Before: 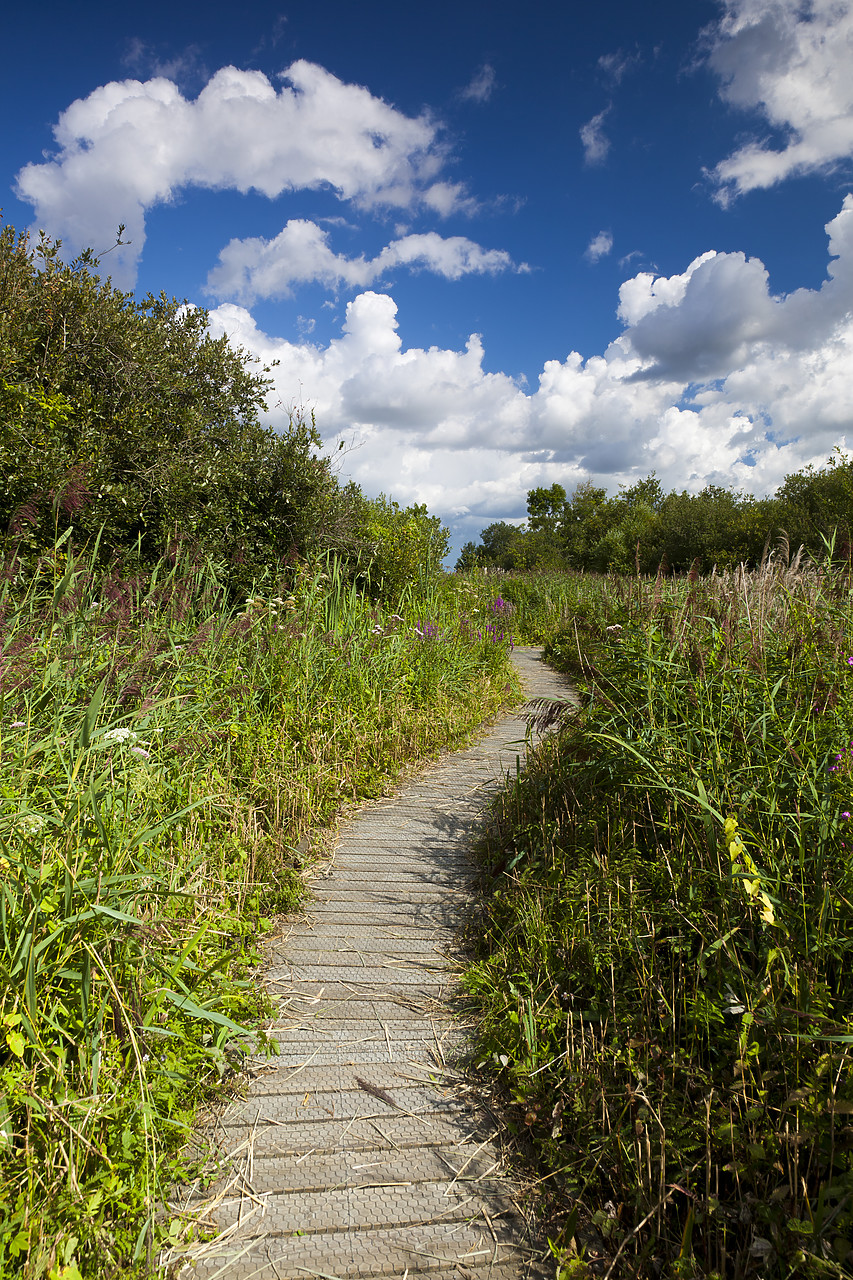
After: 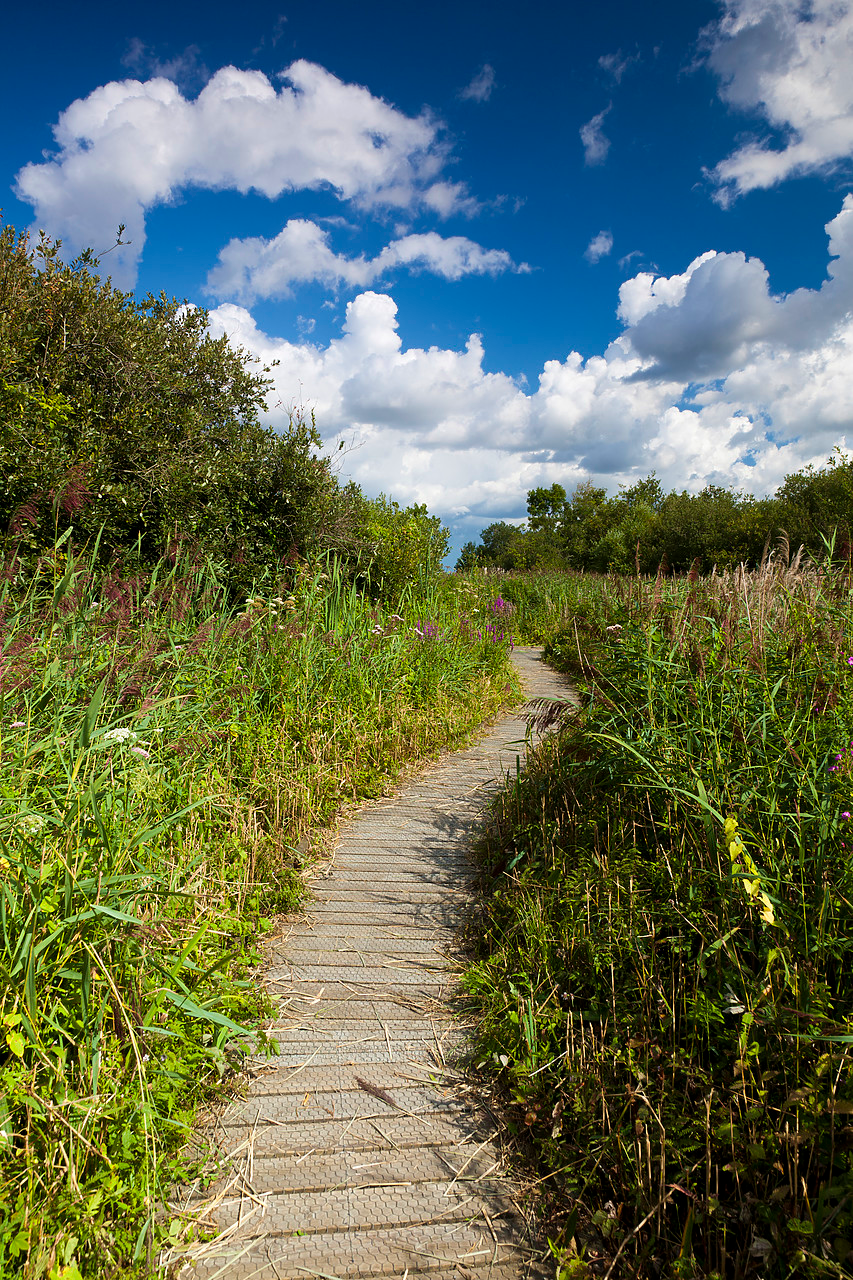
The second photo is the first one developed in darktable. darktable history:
velvia: strength 17.03%
